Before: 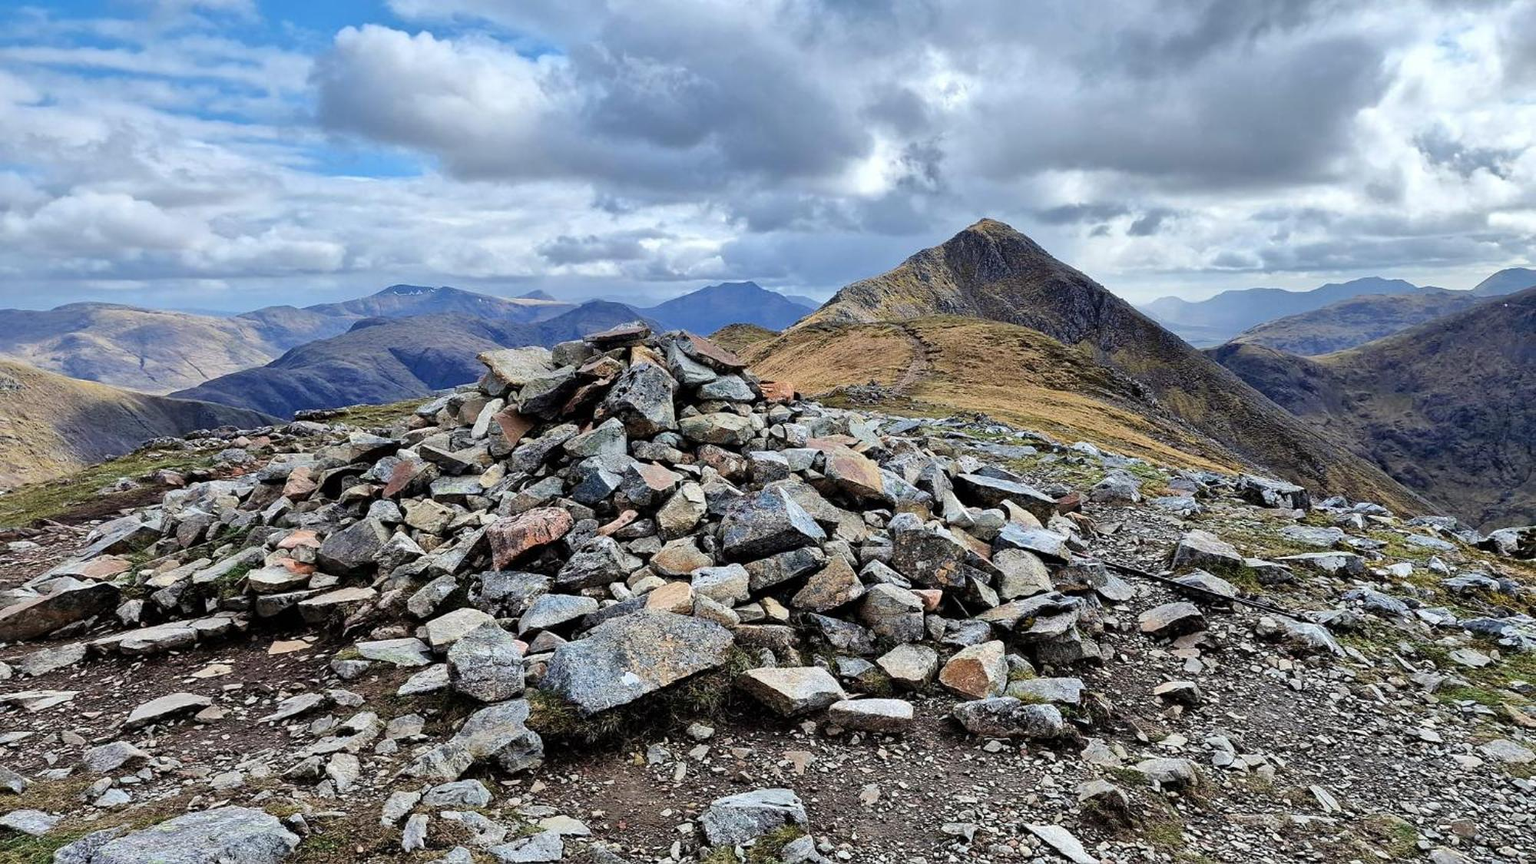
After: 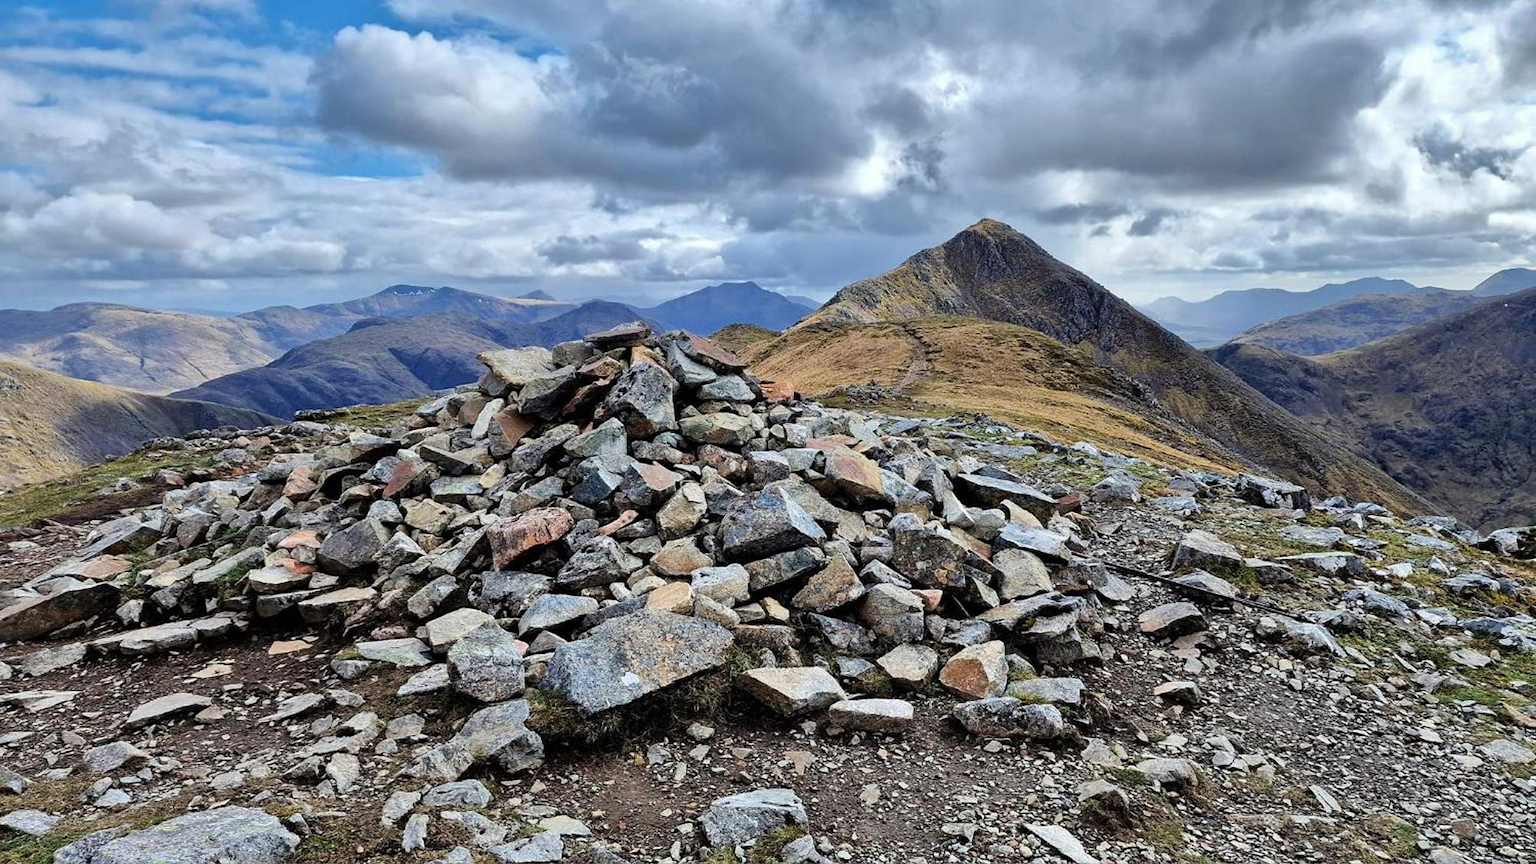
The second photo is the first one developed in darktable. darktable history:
shadows and highlights: shadows 5.89, soften with gaussian
